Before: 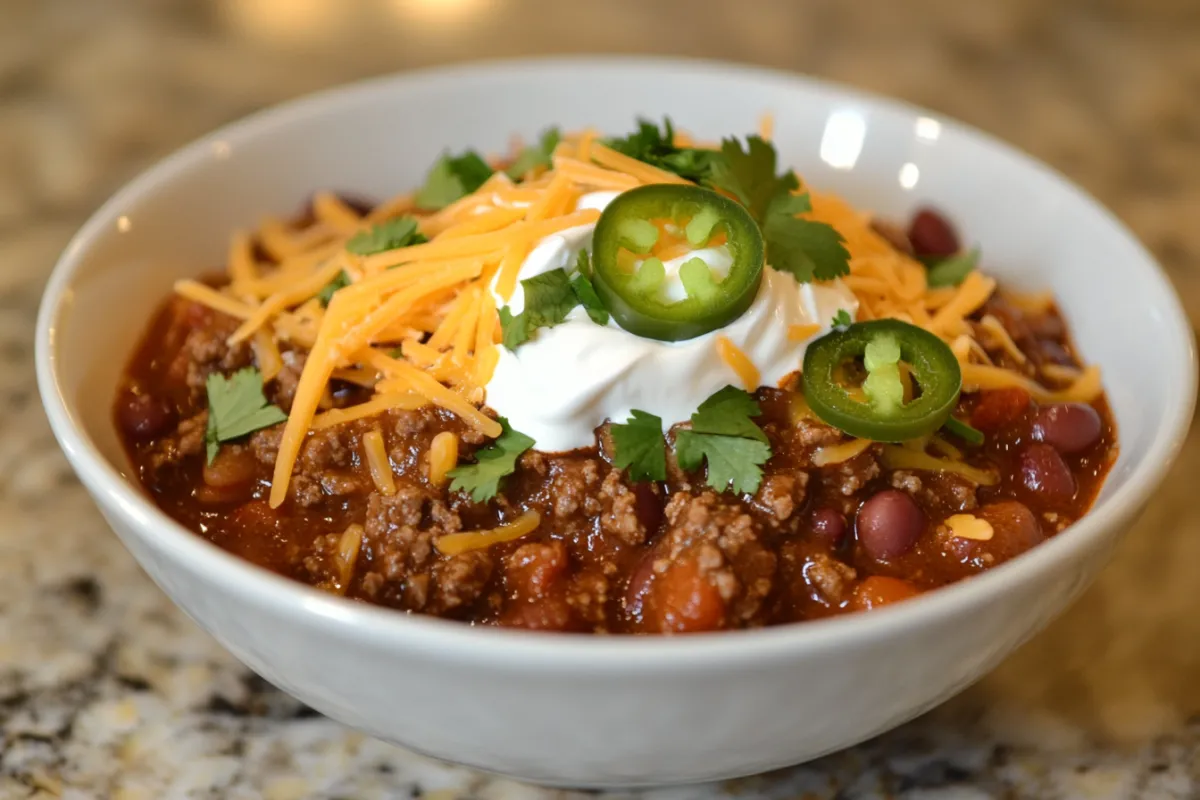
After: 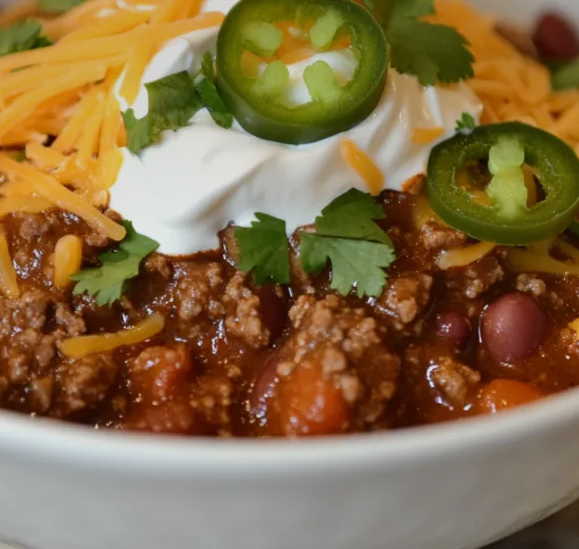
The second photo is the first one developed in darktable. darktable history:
graduated density: on, module defaults
crop: left 31.379%, top 24.658%, right 20.326%, bottom 6.628%
